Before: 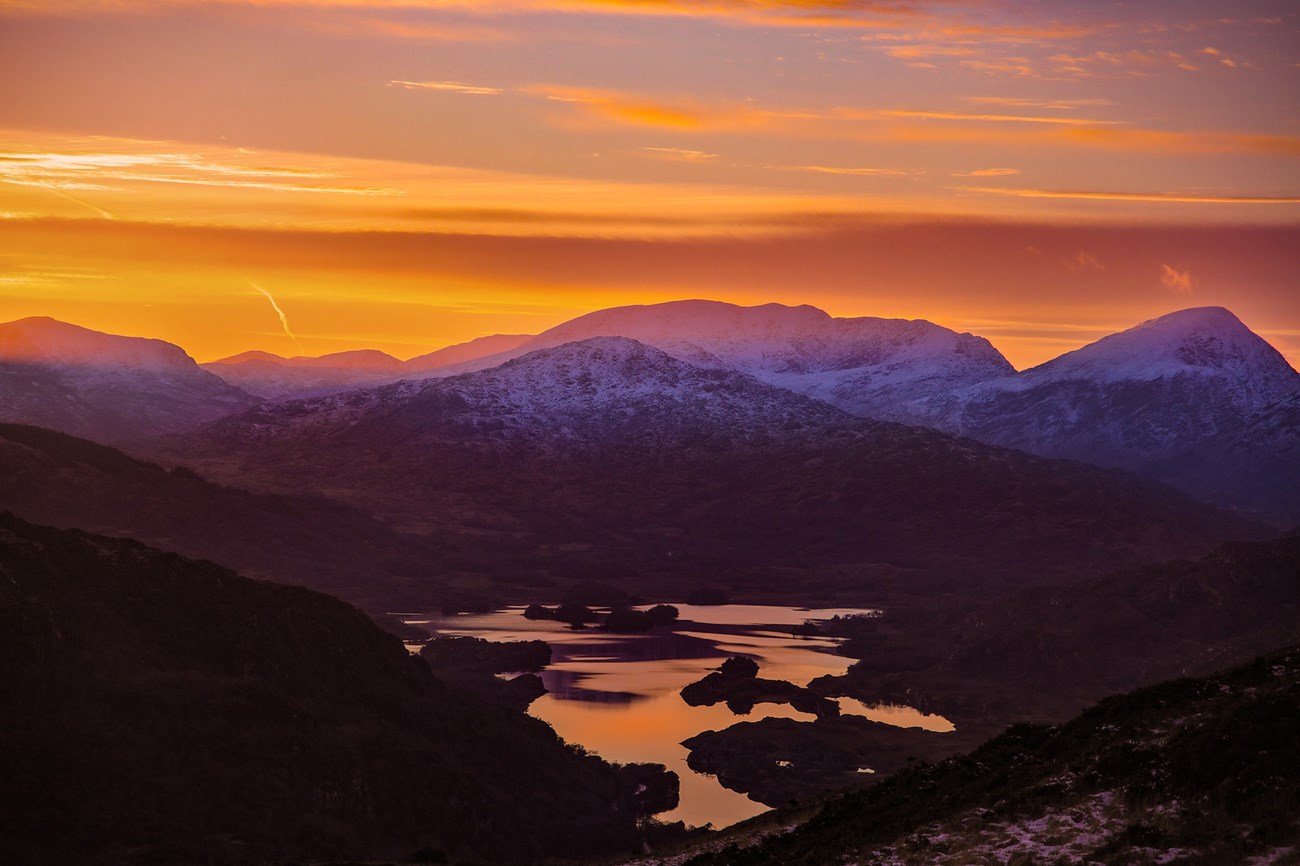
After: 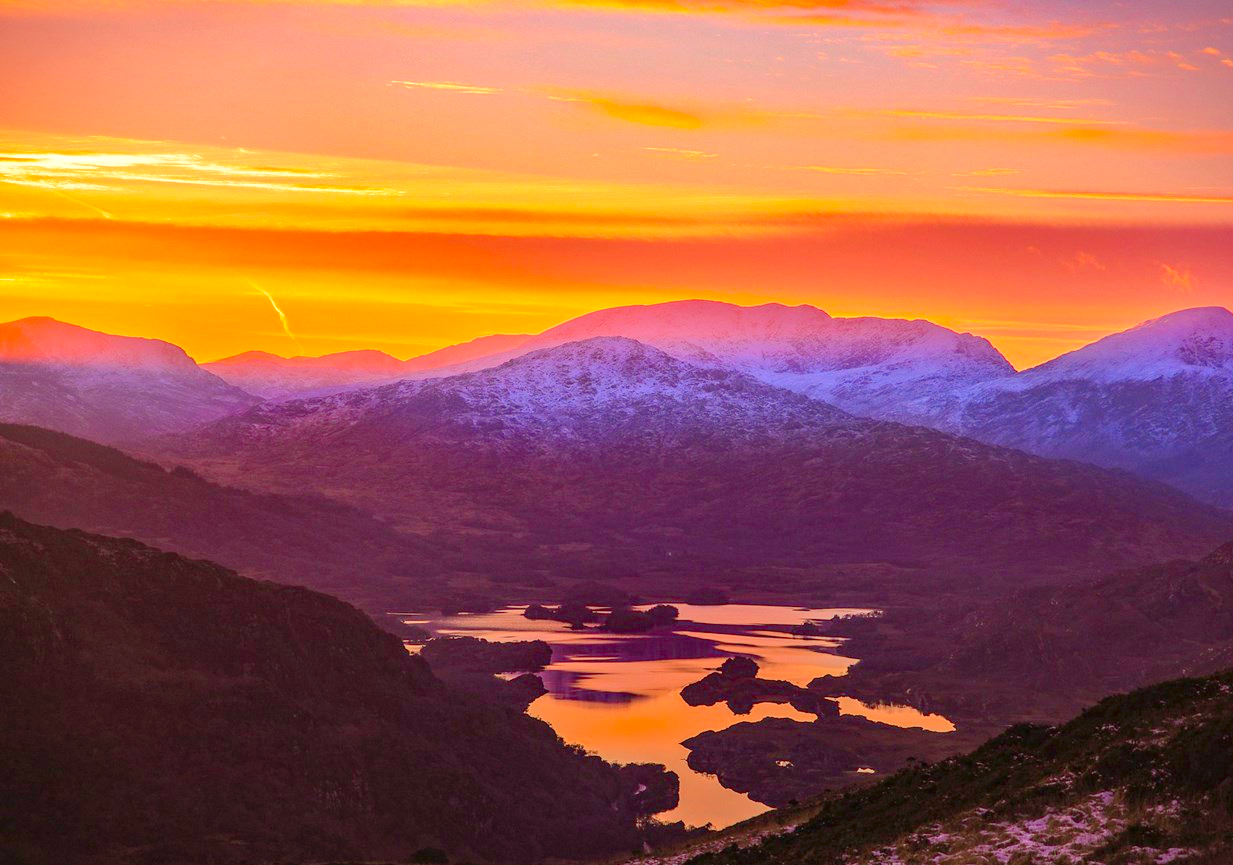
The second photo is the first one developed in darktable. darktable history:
crop and rotate: left 0%, right 5.111%
local contrast: detail 109%
levels: levels [0, 0.43, 0.984]
contrast brightness saturation: contrast 0.044, saturation 0.163
shadows and highlights: shadows -20.44, white point adjustment -2.16, highlights -35
exposure: black level correction 0, exposure 0.698 EV, compensate exposure bias true, compensate highlight preservation false
